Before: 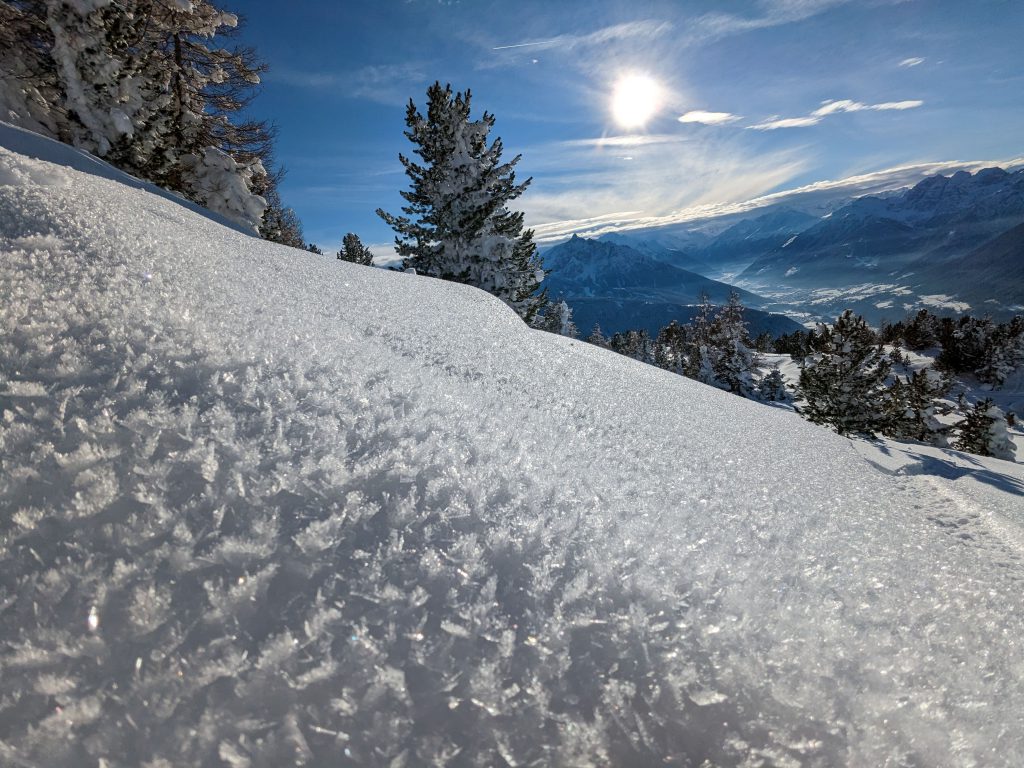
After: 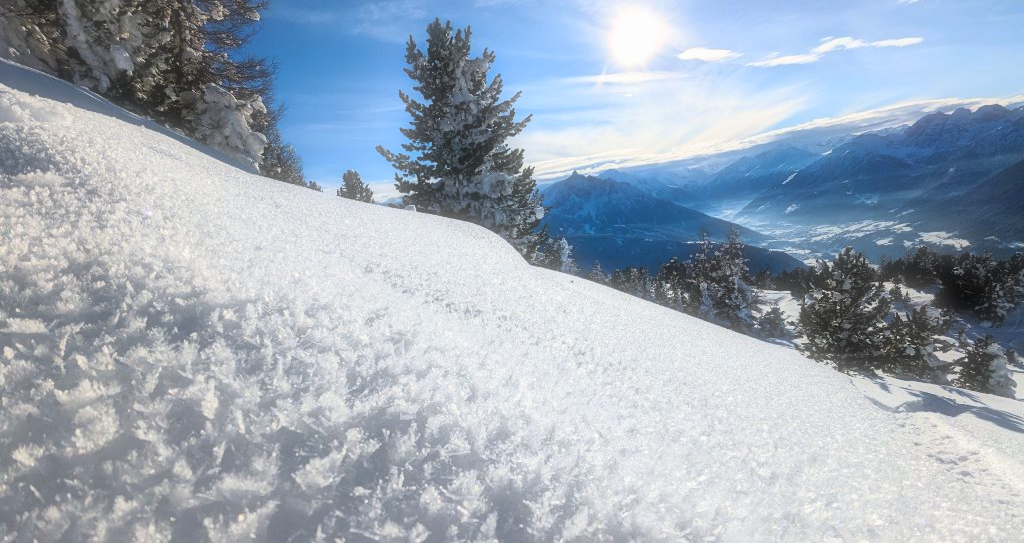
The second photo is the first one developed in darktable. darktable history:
crop and rotate: top 8.293%, bottom 20.996%
filmic rgb: black relative exposure -12.8 EV, white relative exposure 2.8 EV, threshold 3 EV, target black luminance 0%, hardness 8.54, latitude 70.41%, contrast 1.133, shadows ↔ highlights balance -0.395%, color science v4 (2020), enable highlight reconstruction true
soften: size 60.24%, saturation 65.46%, brightness 0.506 EV, mix 25.7%
contrast brightness saturation: contrast 0.24, brightness 0.26, saturation 0.39
shadows and highlights: radius 125.46, shadows 30.51, highlights -30.51, low approximation 0.01, soften with gaussian
